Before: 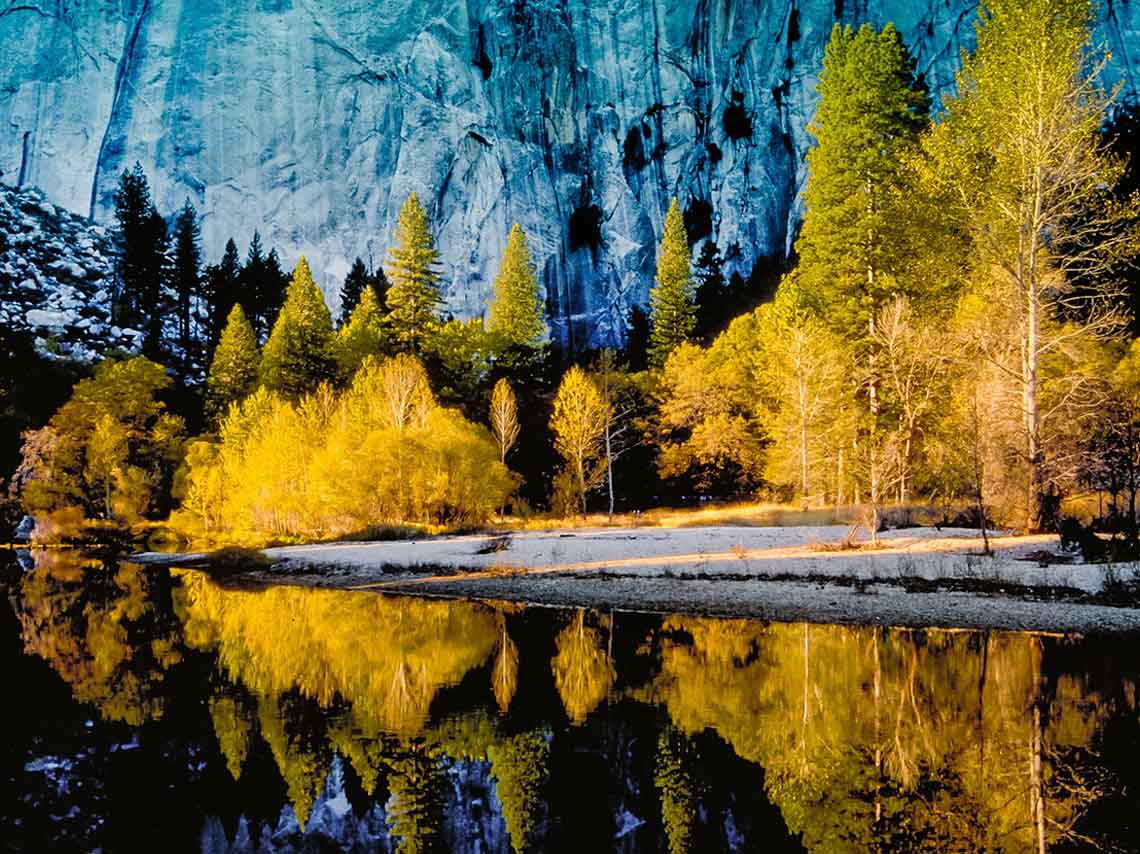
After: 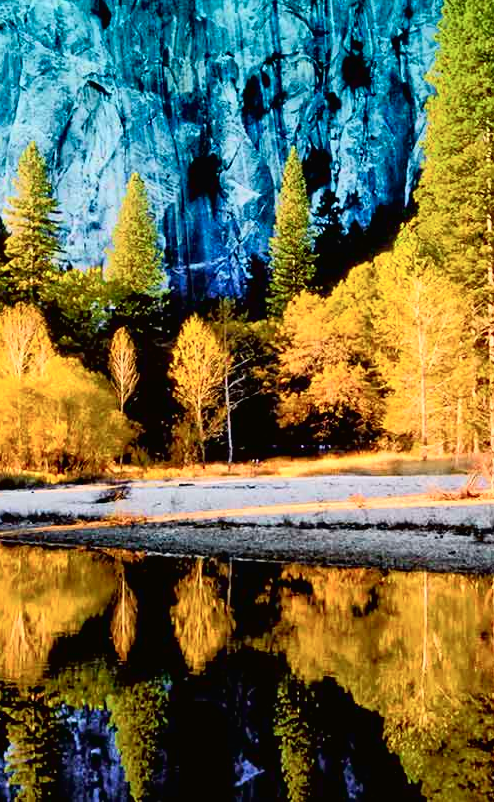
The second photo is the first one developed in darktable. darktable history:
crop: left 33.452%, top 6.025%, right 23.155%
tone curve: curves: ch0 [(0, 0.013) (0.054, 0.018) (0.205, 0.191) (0.289, 0.292) (0.39, 0.424) (0.493, 0.551) (0.647, 0.752) (0.796, 0.887) (1, 0.998)]; ch1 [(0, 0) (0.371, 0.339) (0.477, 0.452) (0.494, 0.495) (0.501, 0.501) (0.51, 0.516) (0.54, 0.557) (0.572, 0.605) (0.625, 0.687) (0.774, 0.841) (1, 1)]; ch2 [(0, 0) (0.32, 0.281) (0.403, 0.399) (0.441, 0.428) (0.47, 0.469) (0.498, 0.496) (0.524, 0.543) (0.551, 0.579) (0.633, 0.665) (0.7, 0.711) (1, 1)], color space Lab, independent channels, preserve colors none
